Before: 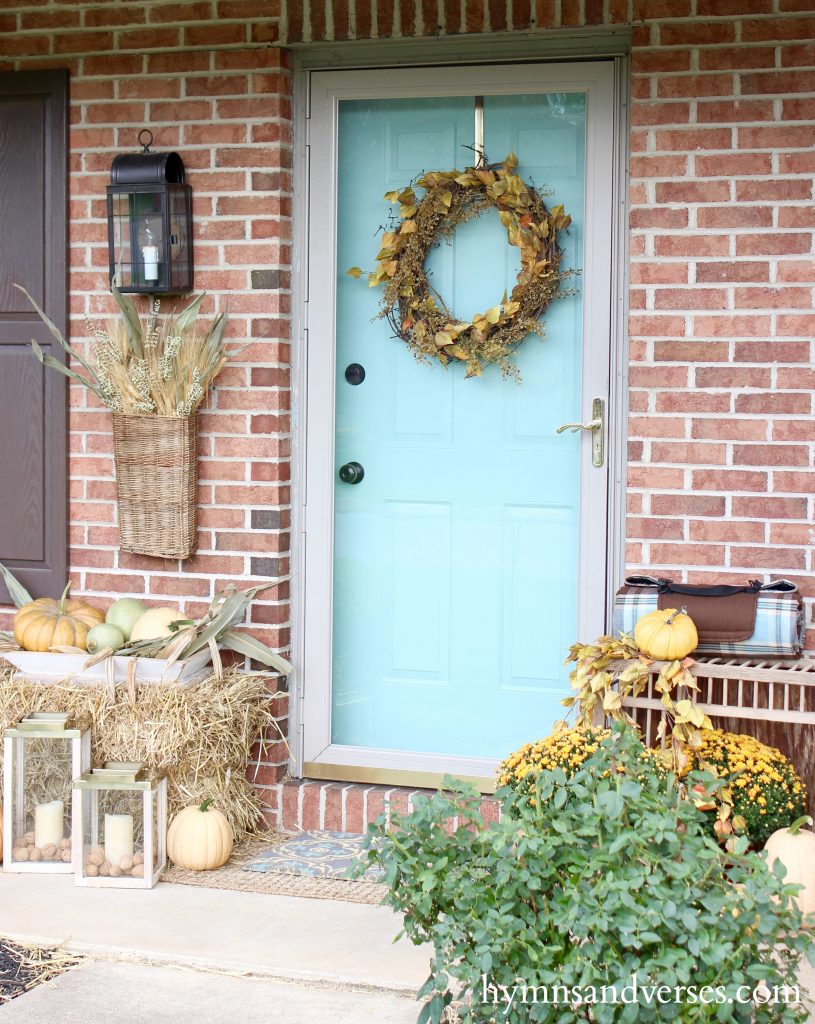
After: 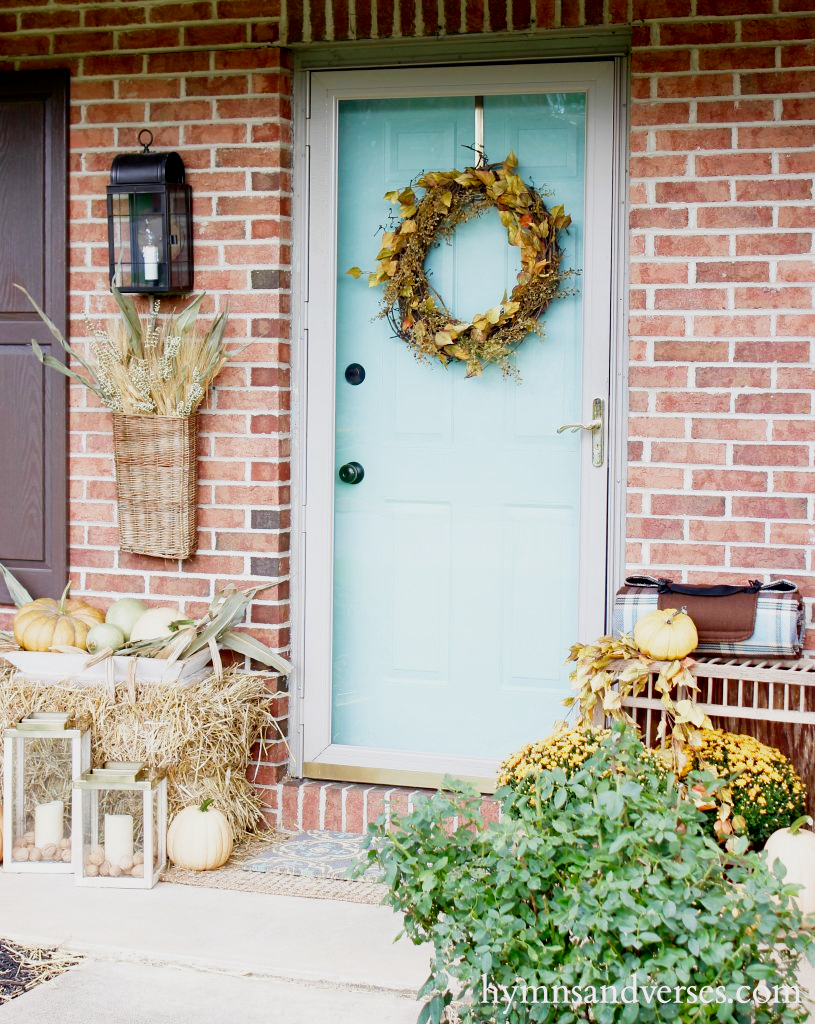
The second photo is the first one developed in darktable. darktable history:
filmic rgb: middle gray luminance 12.78%, black relative exposure -10.11 EV, white relative exposure 3.47 EV, target black luminance 0%, hardness 5.75, latitude 44.96%, contrast 1.233, highlights saturation mix 4.88%, shadows ↔ highlights balance 27.12%, preserve chrominance no, color science v4 (2020), contrast in shadows soft
